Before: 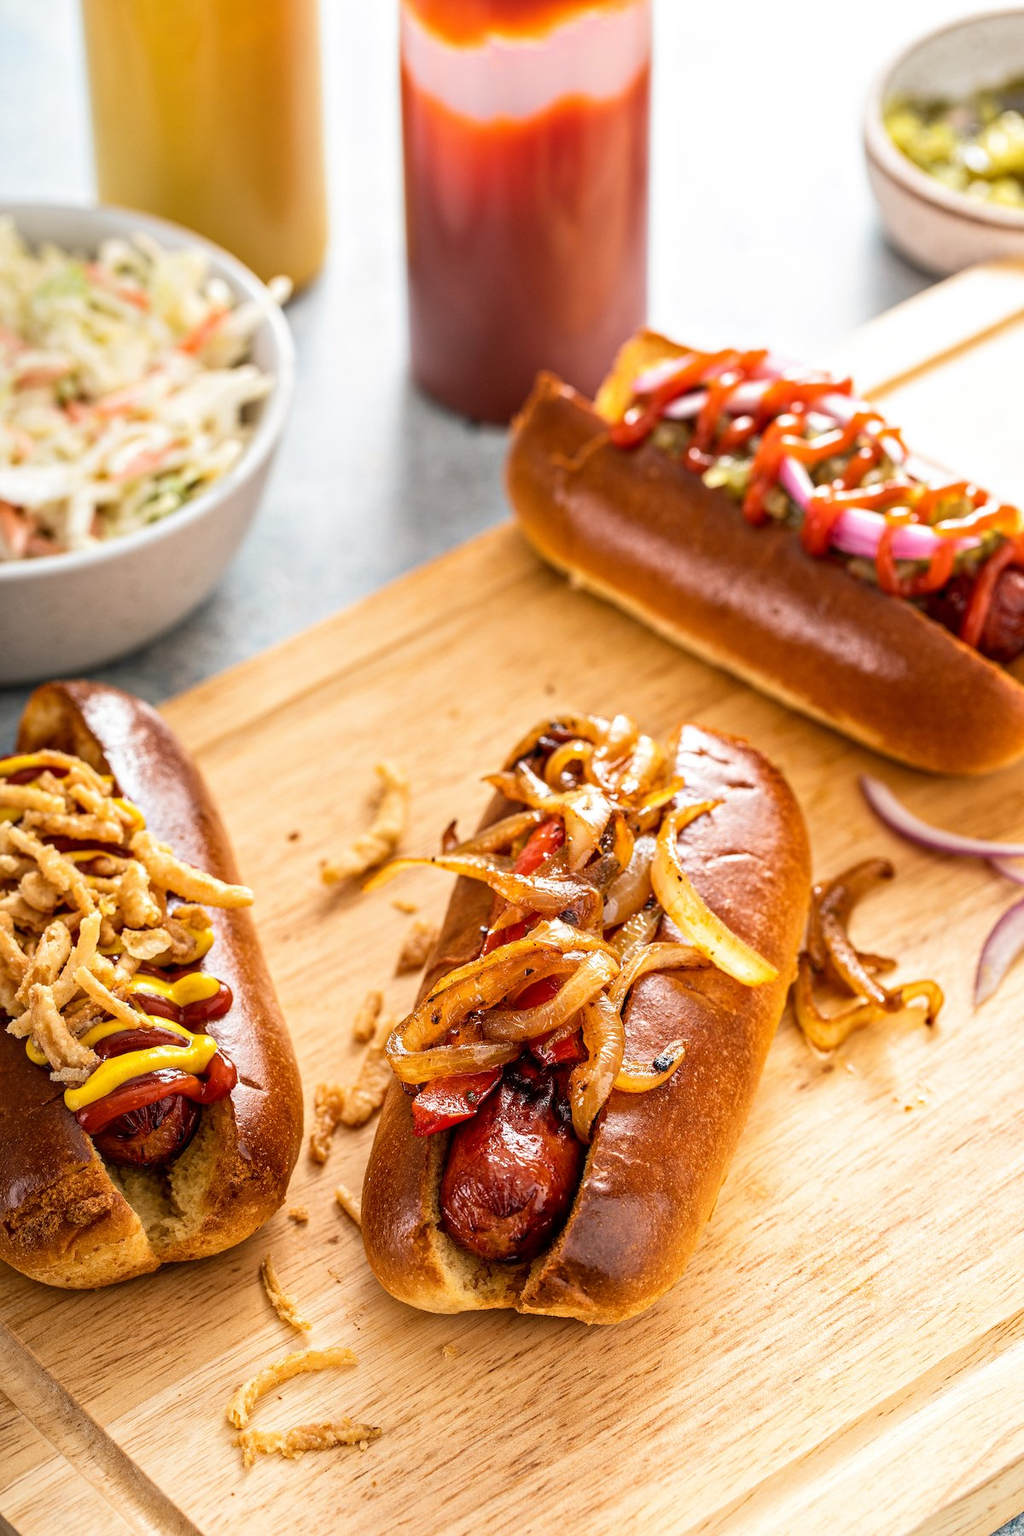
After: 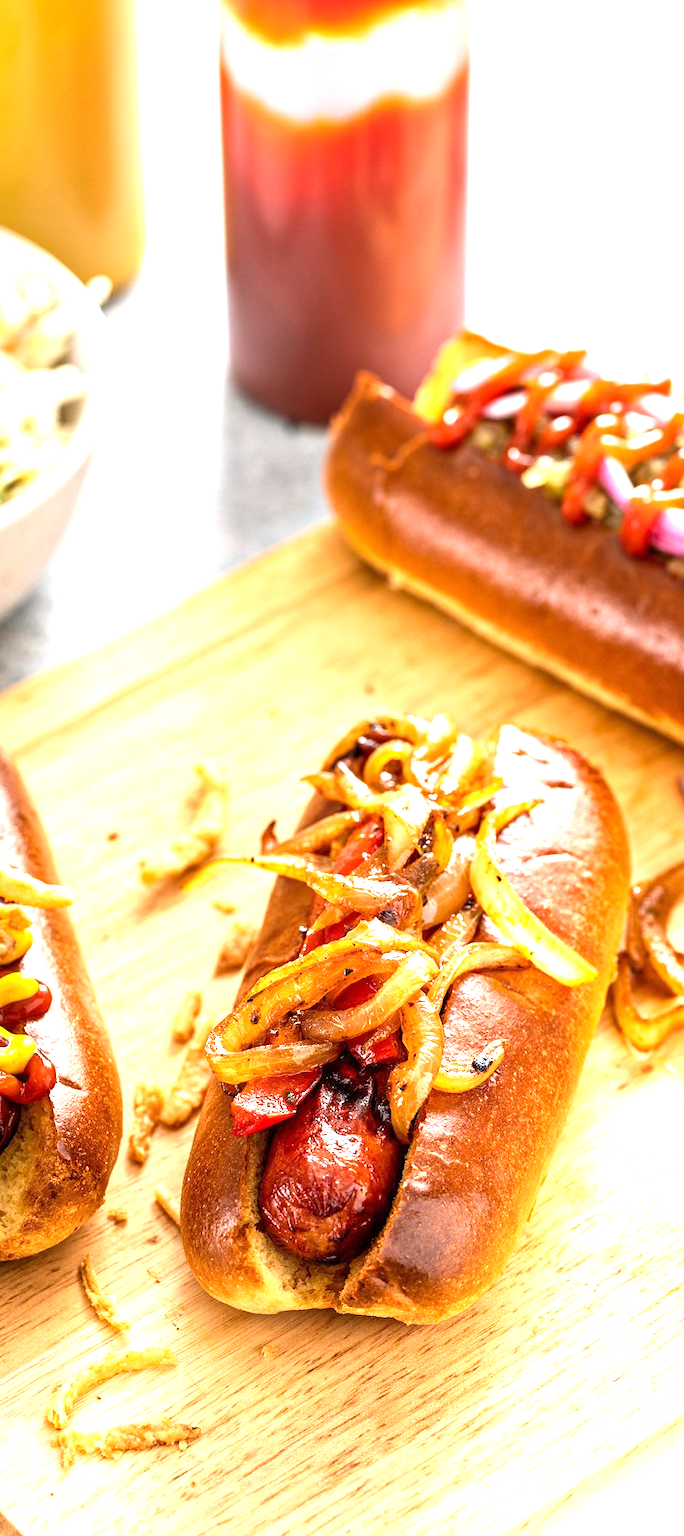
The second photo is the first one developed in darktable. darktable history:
exposure: exposure 1 EV, compensate highlight preservation false
crop and rotate: left 17.732%, right 15.423%
